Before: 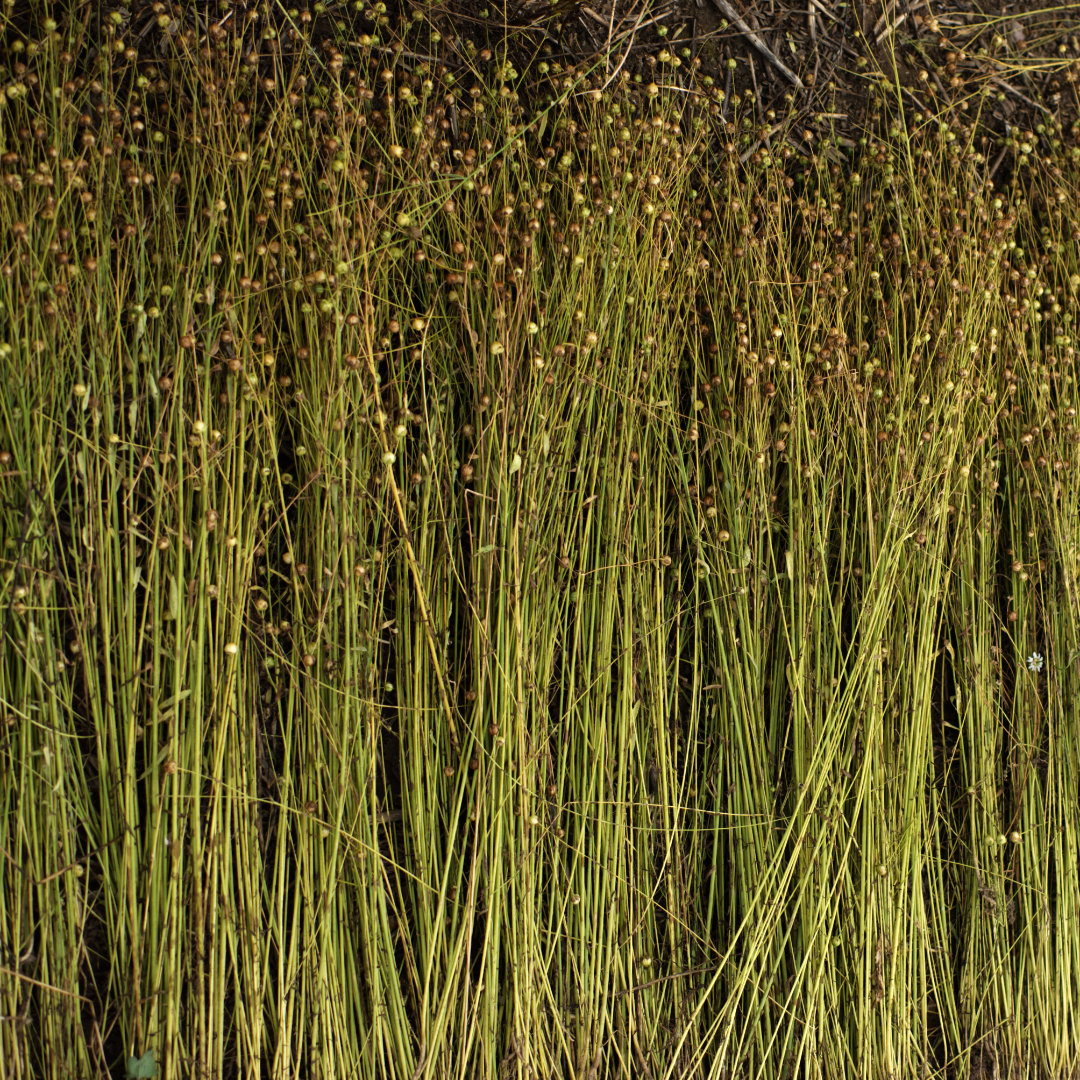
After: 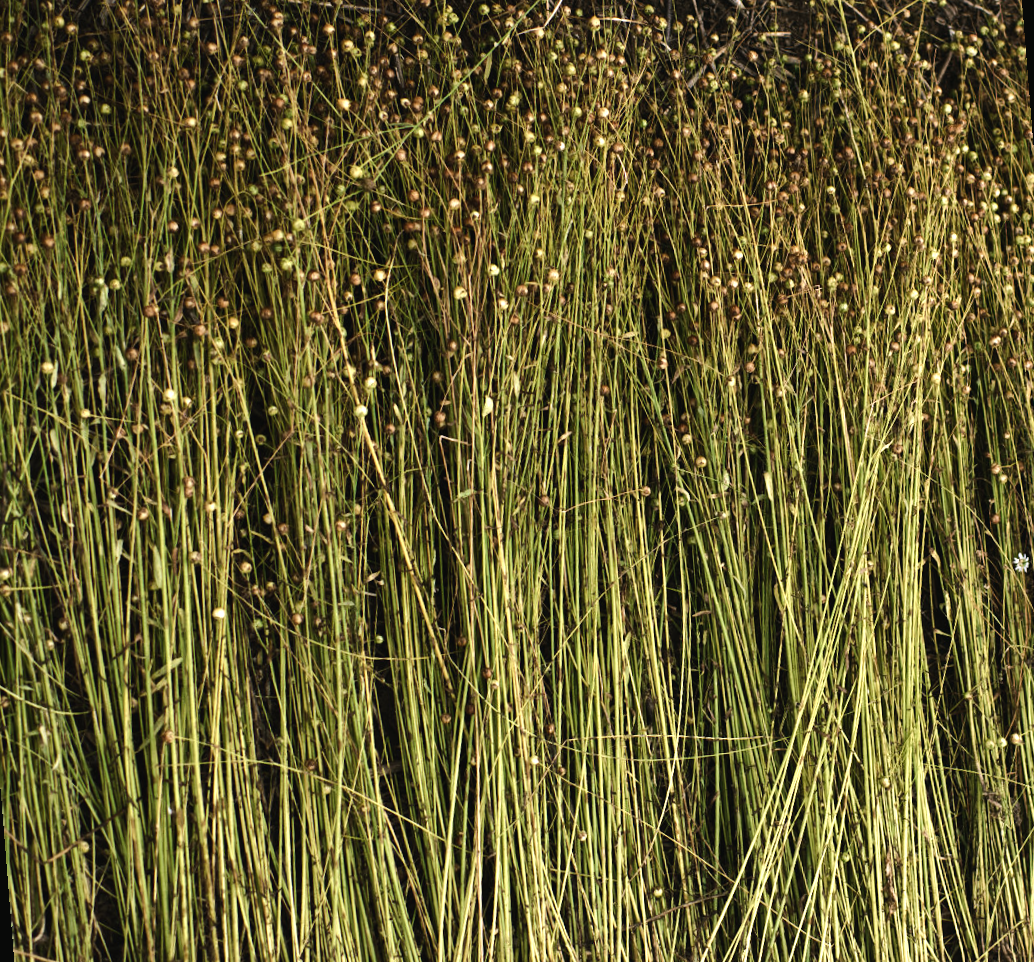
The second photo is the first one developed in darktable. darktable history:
rotate and perspective: rotation -4.57°, crop left 0.054, crop right 0.944, crop top 0.087, crop bottom 0.914
color balance rgb: shadows lift › chroma 2%, shadows lift › hue 135.47°, highlights gain › chroma 2%, highlights gain › hue 291.01°, global offset › luminance 0.5%, perceptual saturation grading › global saturation -10.8%, perceptual saturation grading › highlights -26.83%, perceptual saturation grading › shadows 21.25%, perceptual brilliance grading › highlights 17.77%, perceptual brilliance grading › mid-tones 31.71%, perceptual brilliance grading › shadows -31.01%, global vibrance 24.91%
